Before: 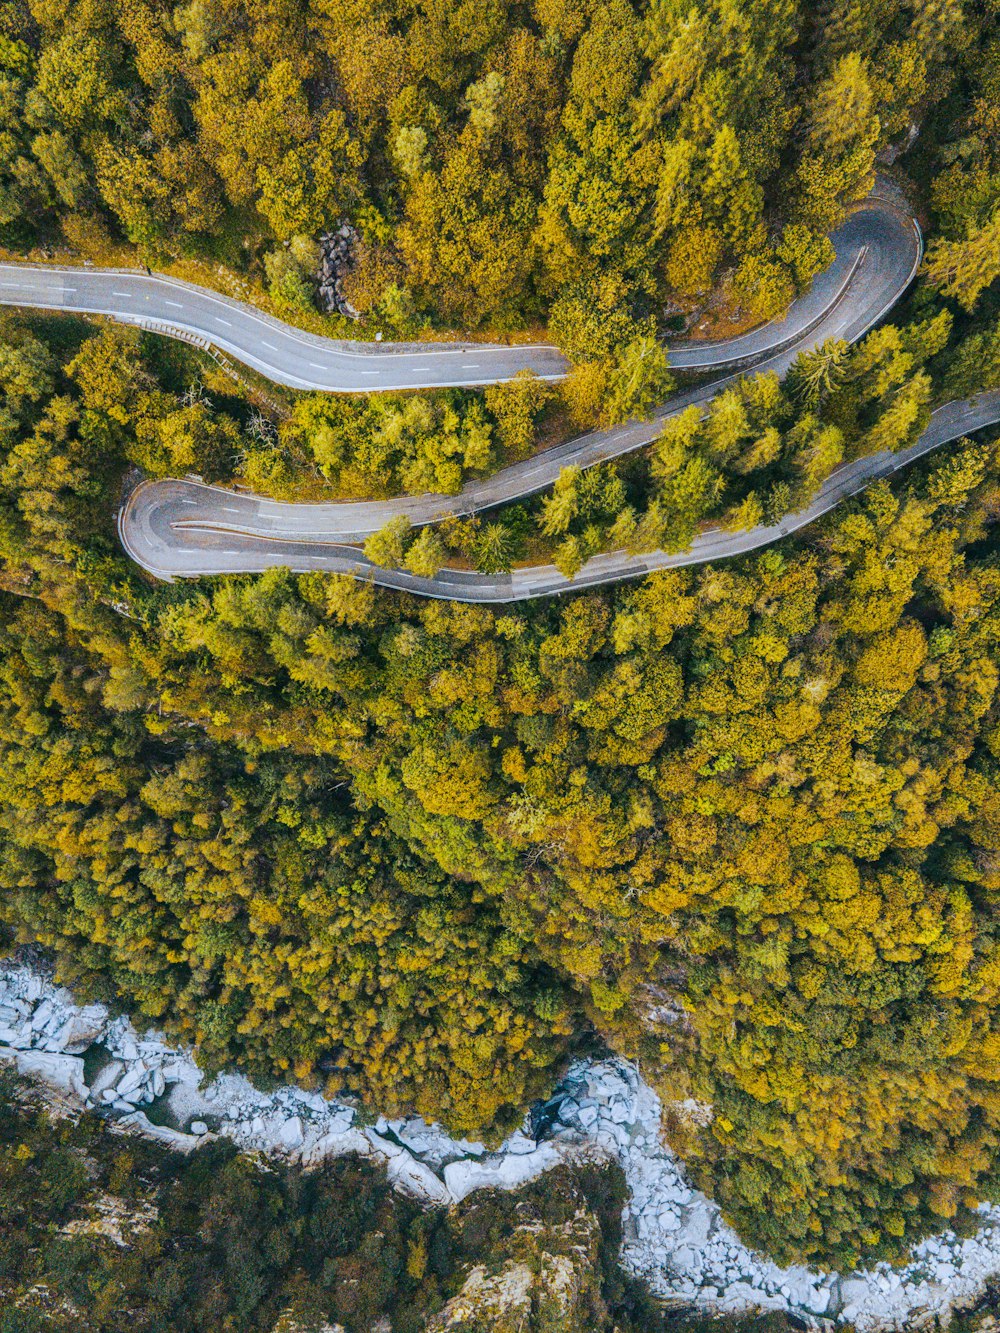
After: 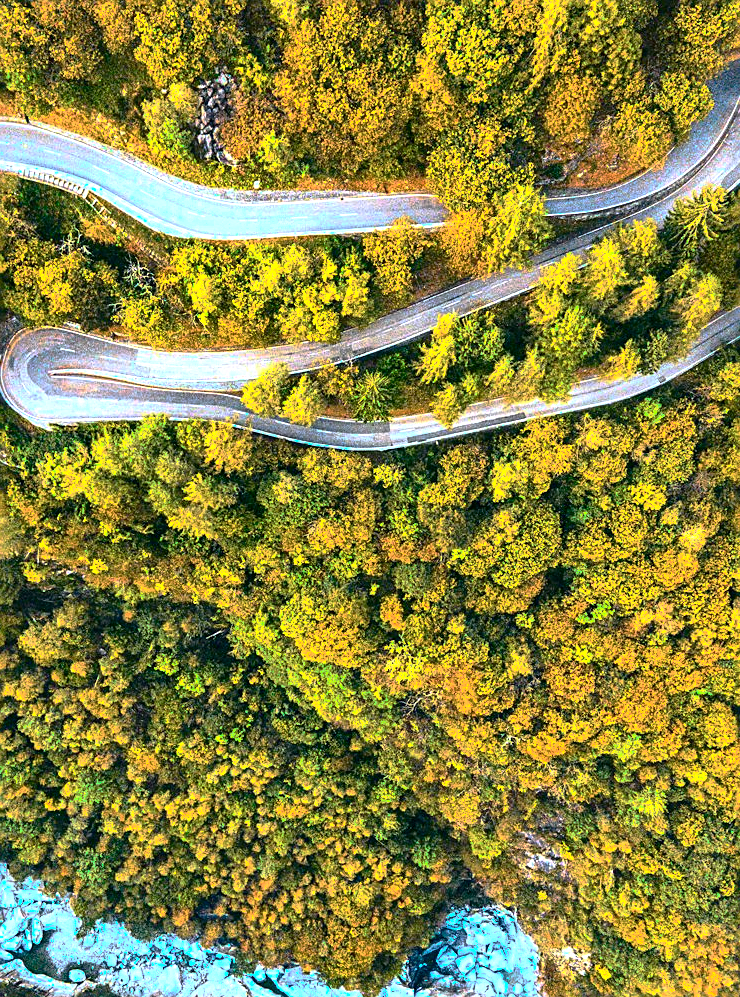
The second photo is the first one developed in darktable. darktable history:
crop and rotate: left 12.217%, top 11.426%, right 13.706%, bottom 13.777%
base curve: curves: ch0 [(0, 0) (0.841, 0.609) (1, 1)], preserve colors none
tone curve: curves: ch0 [(0, 0) (0.051, 0.021) (0.11, 0.069) (0.249, 0.235) (0.452, 0.526) (0.596, 0.713) (0.703, 0.83) (0.851, 0.938) (1, 1)]; ch1 [(0, 0) (0.1, 0.038) (0.318, 0.221) (0.413, 0.325) (0.443, 0.412) (0.483, 0.474) (0.503, 0.501) (0.516, 0.517) (0.548, 0.568) (0.569, 0.599) (0.594, 0.634) (0.666, 0.701) (1, 1)]; ch2 [(0, 0) (0.453, 0.435) (0.479, 0.476) (0.504, 0.5) (0.529, 0.537) (0.556, 0.583) (0.584, 0.618) (0.824, 0.815) (1, 1)], color space Lab, independent channels, preserve colors none
exposure: black level correction 0.001, exposure 1.055 EV, compensate exposure bias true, compensate highlight preservation false
sharpen: on, module defaults
shadows and highlights: low approximation 0.01, soften with gaussian
